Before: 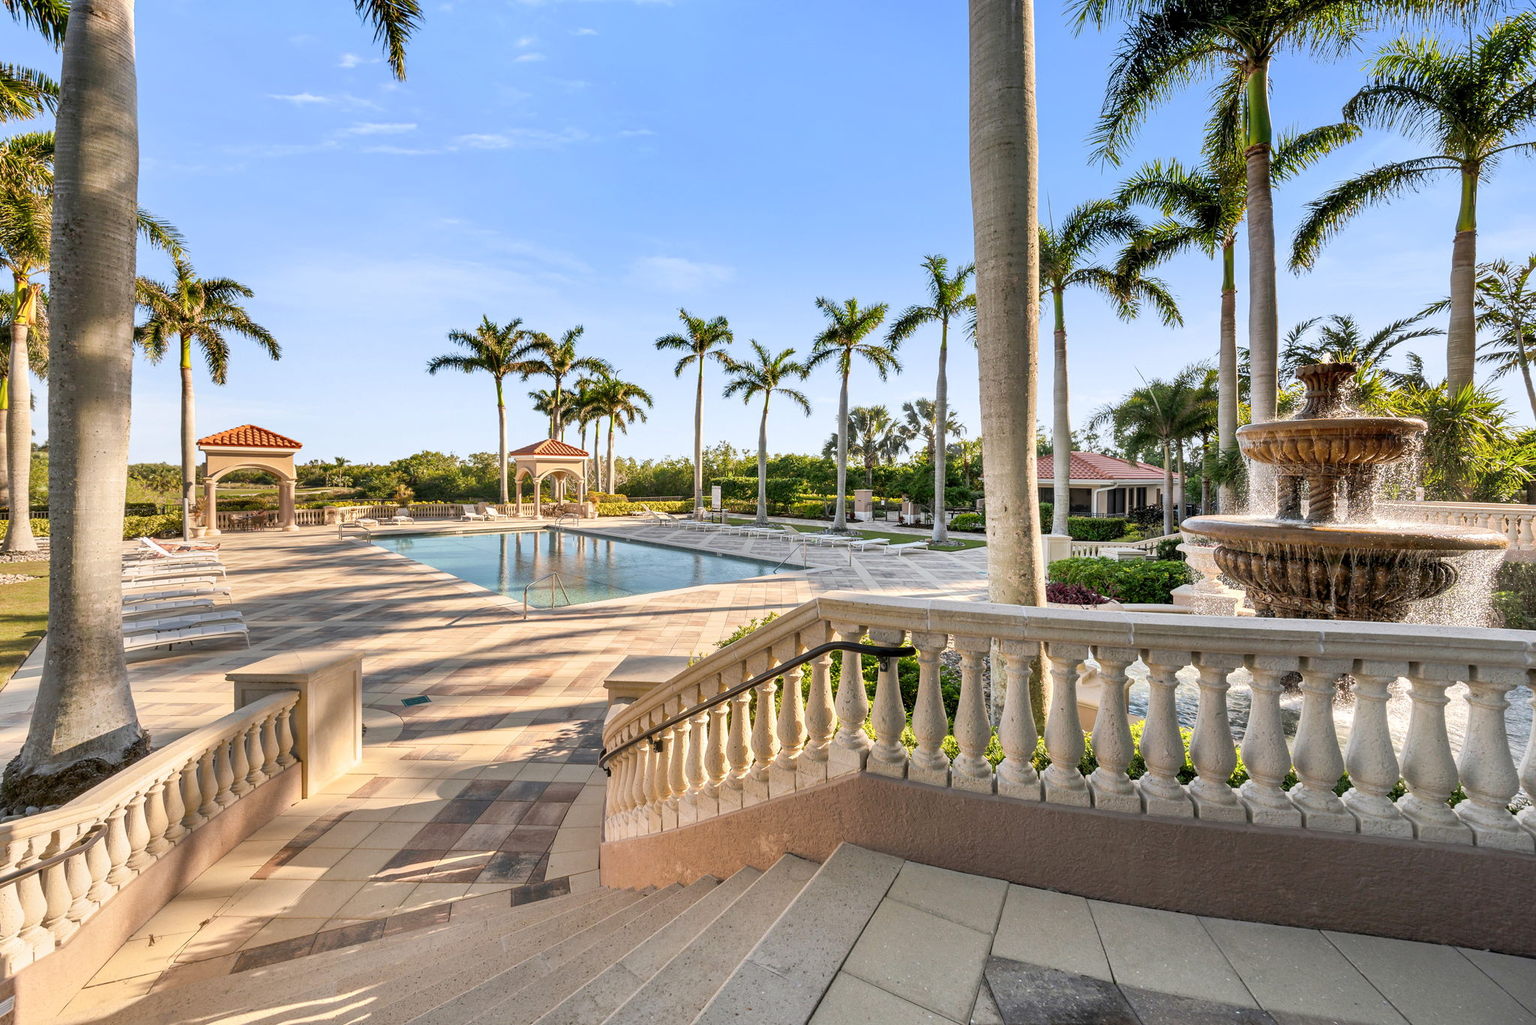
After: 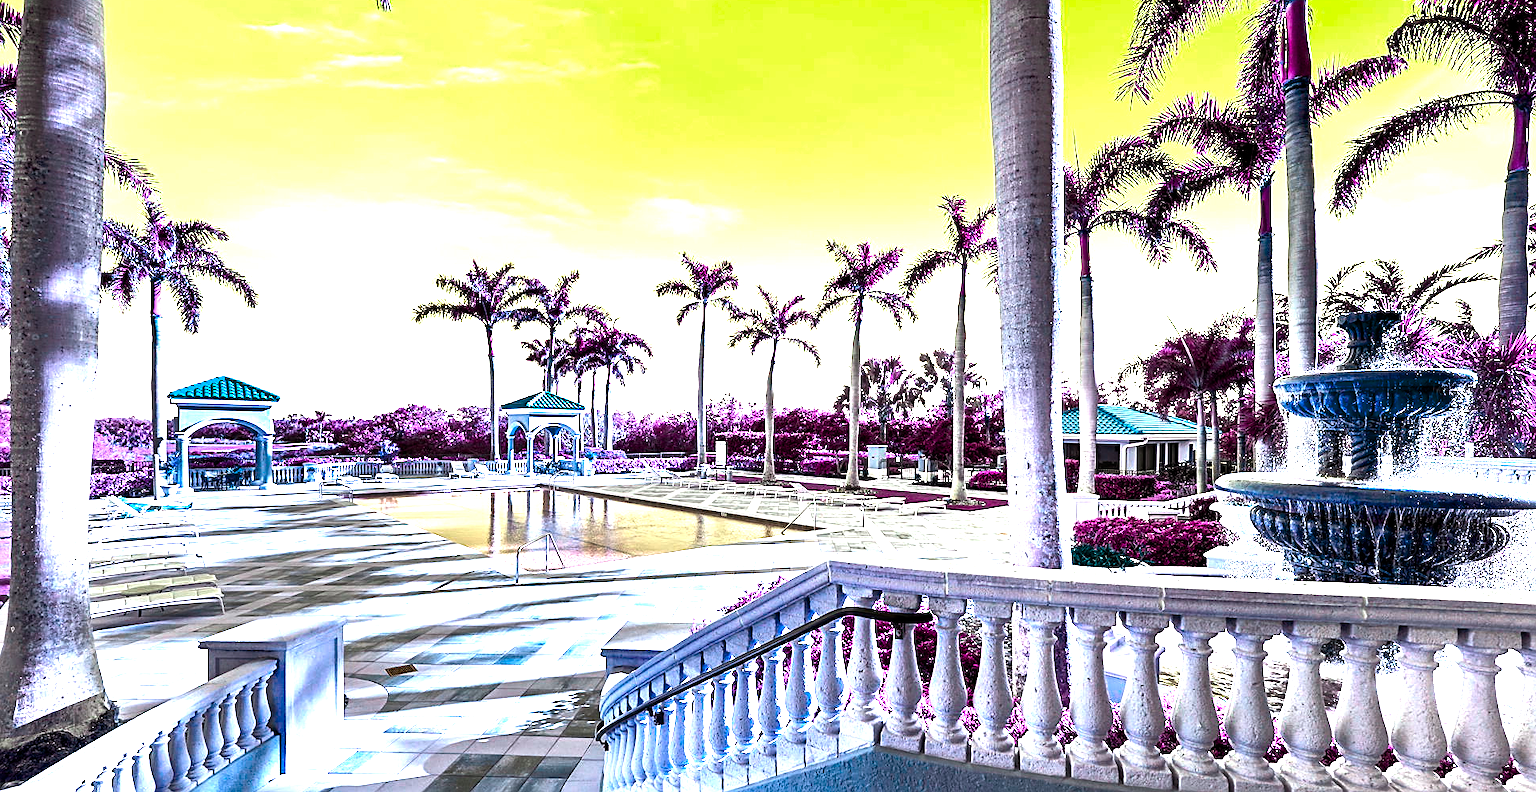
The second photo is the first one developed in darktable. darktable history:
exposure: exposure 0.746 EV, compensate highlight preservation false
sharpen: on, module defaults
color balance rgb: power › luminance 0.791%, power › chroma 0.423%, power › hue 30.73°, linear chroma grading › global chroma 8.927%, perceptual saturation grading › global saturation 30.391%, hue shift -148.14°, perceptual brilliance grading › highlights 3.929%, perceptual brilliance grading › mid-tones -18.374%, perceptual brilliance grading › shadows -42.041%, contrast 34.987%, saturation formula JzAzBz (2021)
crop: left 2.586%, top 6.972%, right 3.396%, bottom 20.326%
